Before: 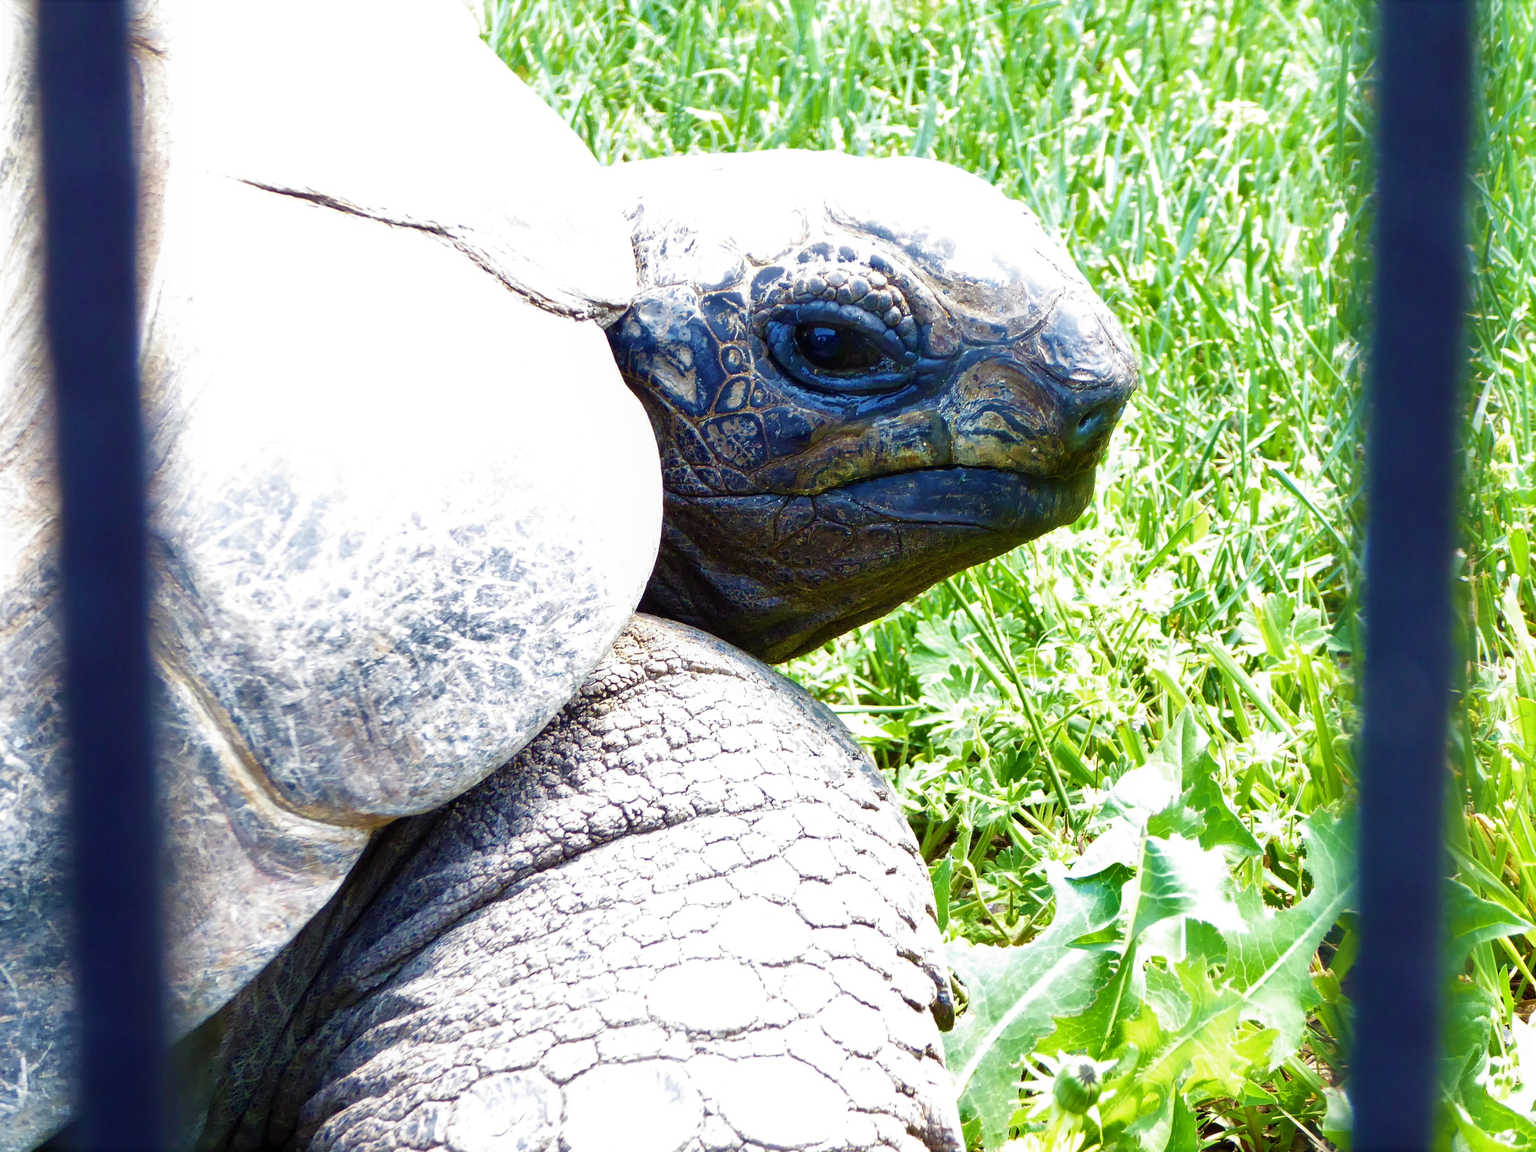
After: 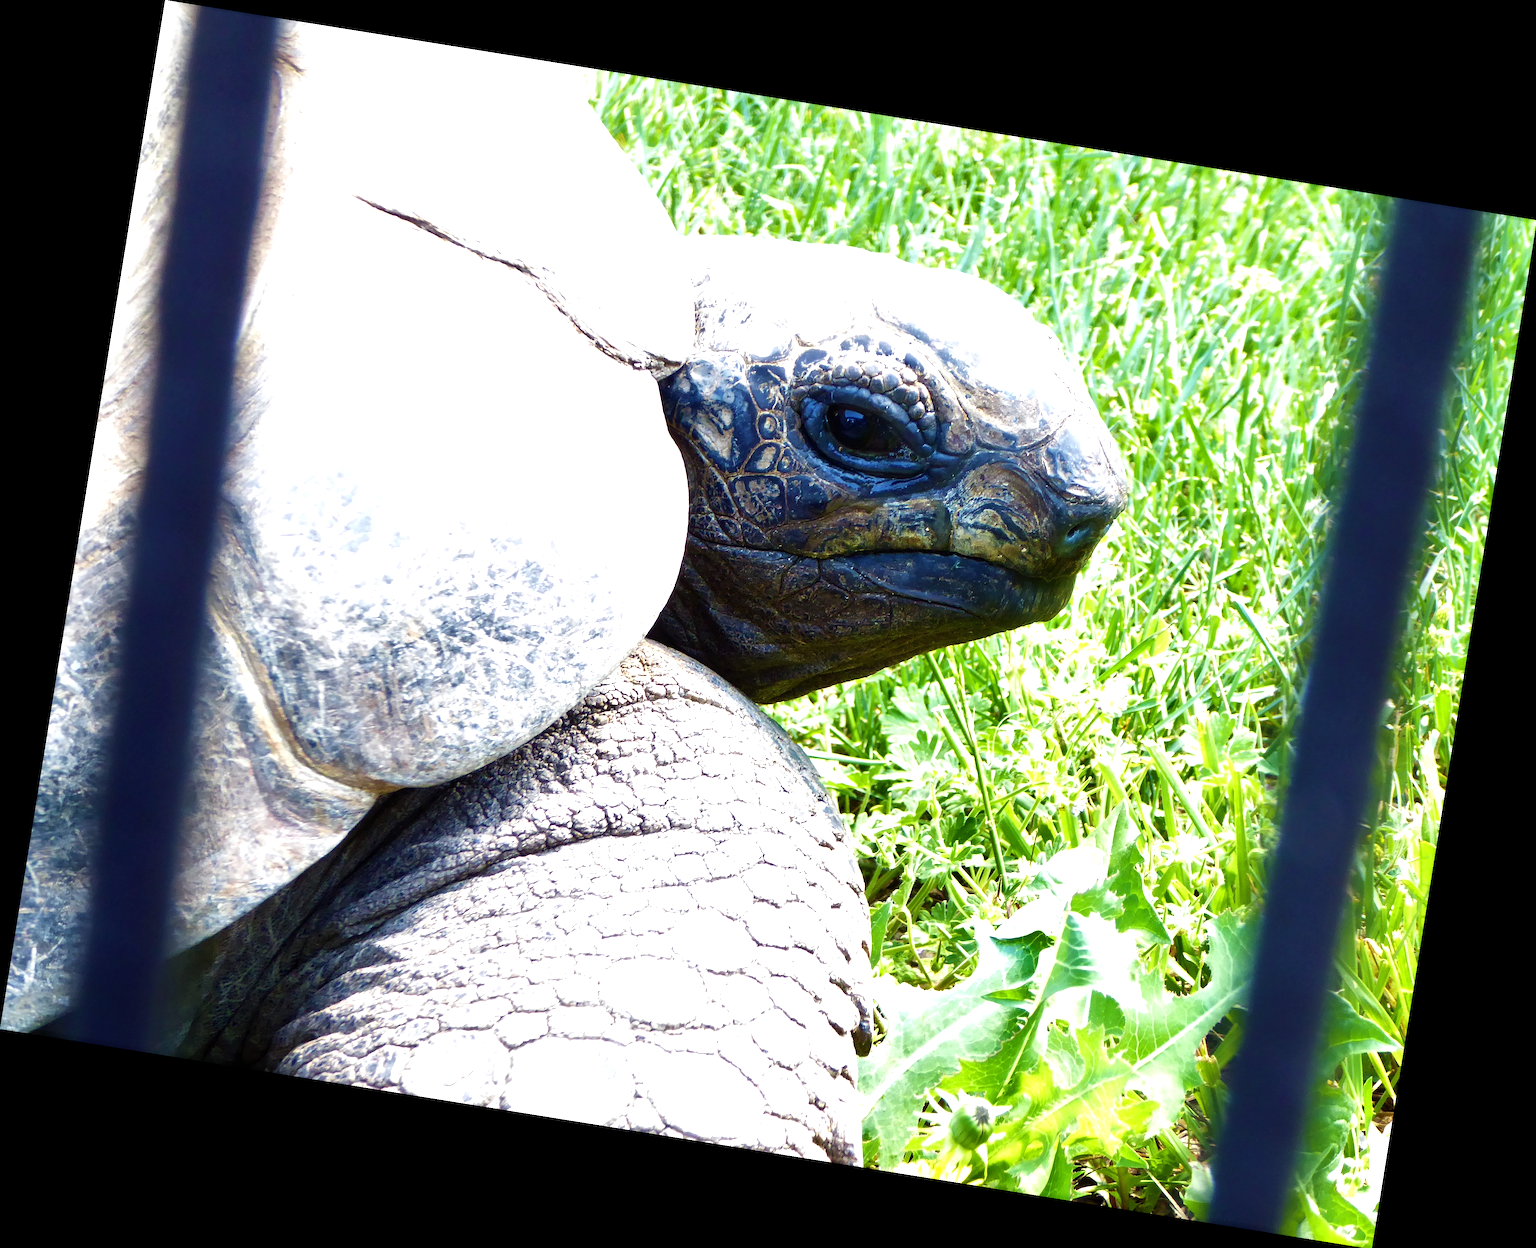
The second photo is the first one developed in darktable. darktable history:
tone equalizer: -8 EV -0.417 EV, -7 EV -0.389 EV, -6 EV -0.333 EV, -5 EV -0.222 EV, -3 EV 0.222 EV, -2 EV 0.333 EV, -1 EV 0.389 EV, +0 EV 0.417 EV, edges refinement/feathering 500, mask exposure compensation -1.57 EV, preserve details no
rotate and perspective: rotation 9.12°, automatic cropping off
